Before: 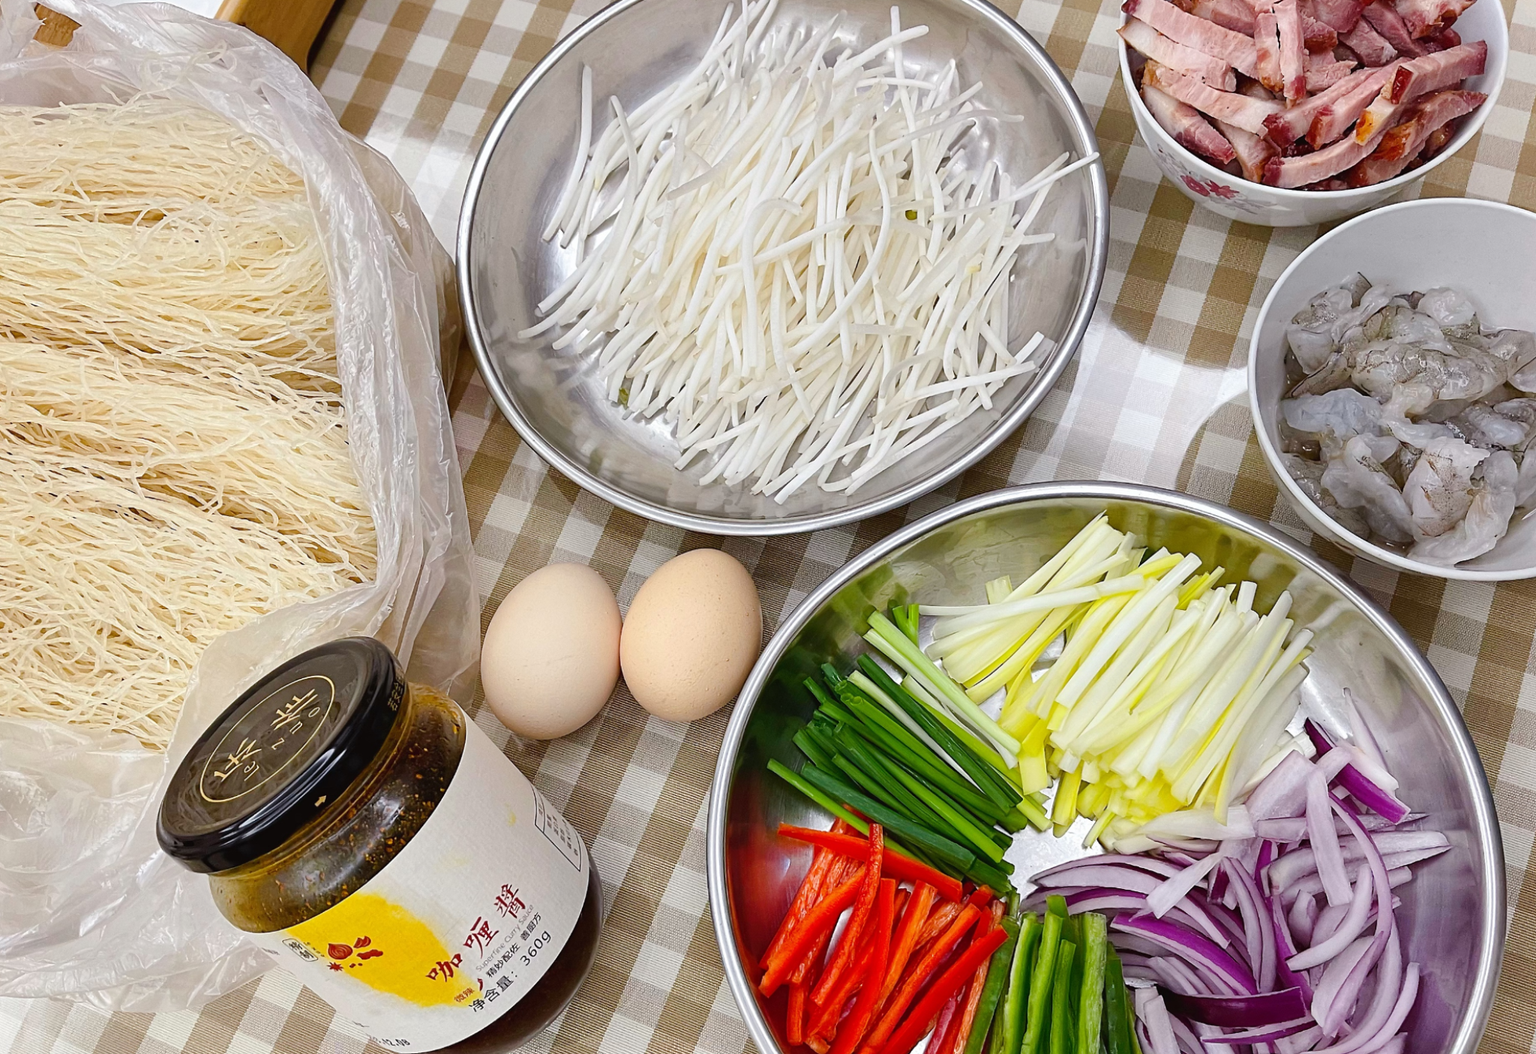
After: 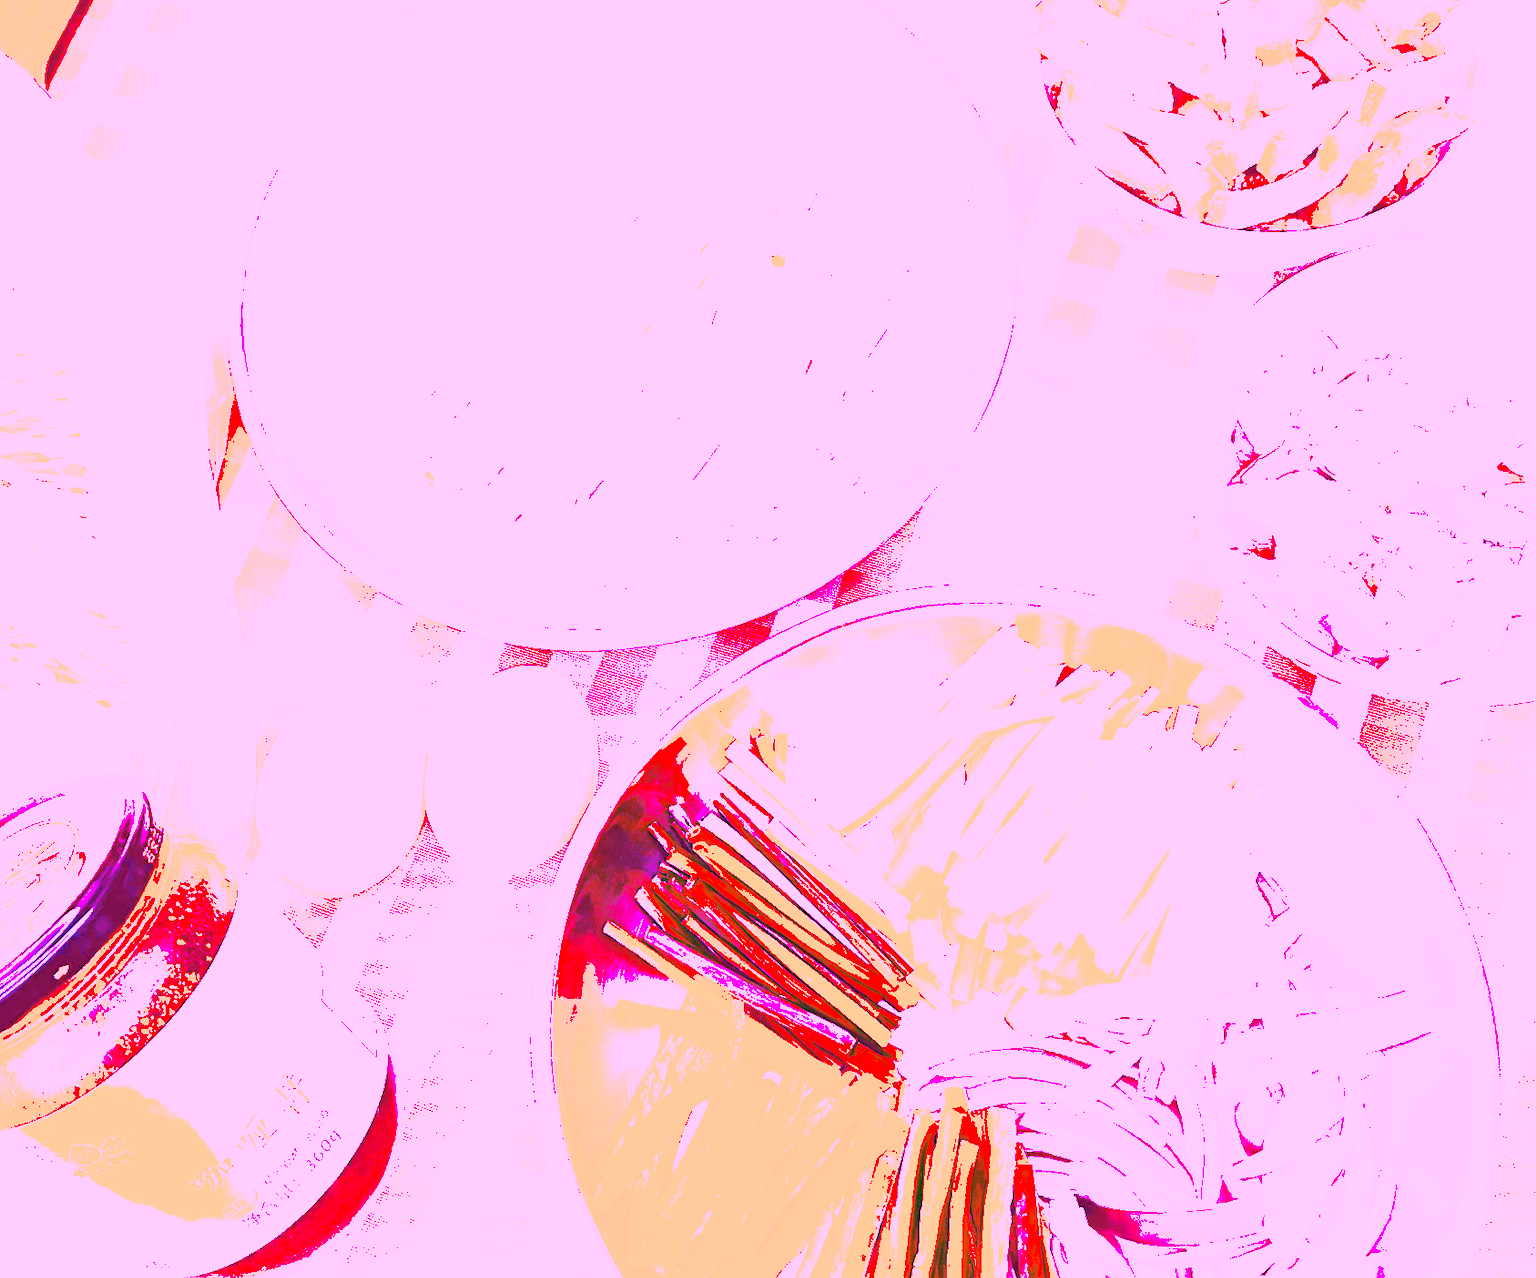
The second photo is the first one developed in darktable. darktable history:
shadows and highlights: on, module defaults
crop: left 17.582%, bottom 0.031%
white balance: red 8, blue 8
